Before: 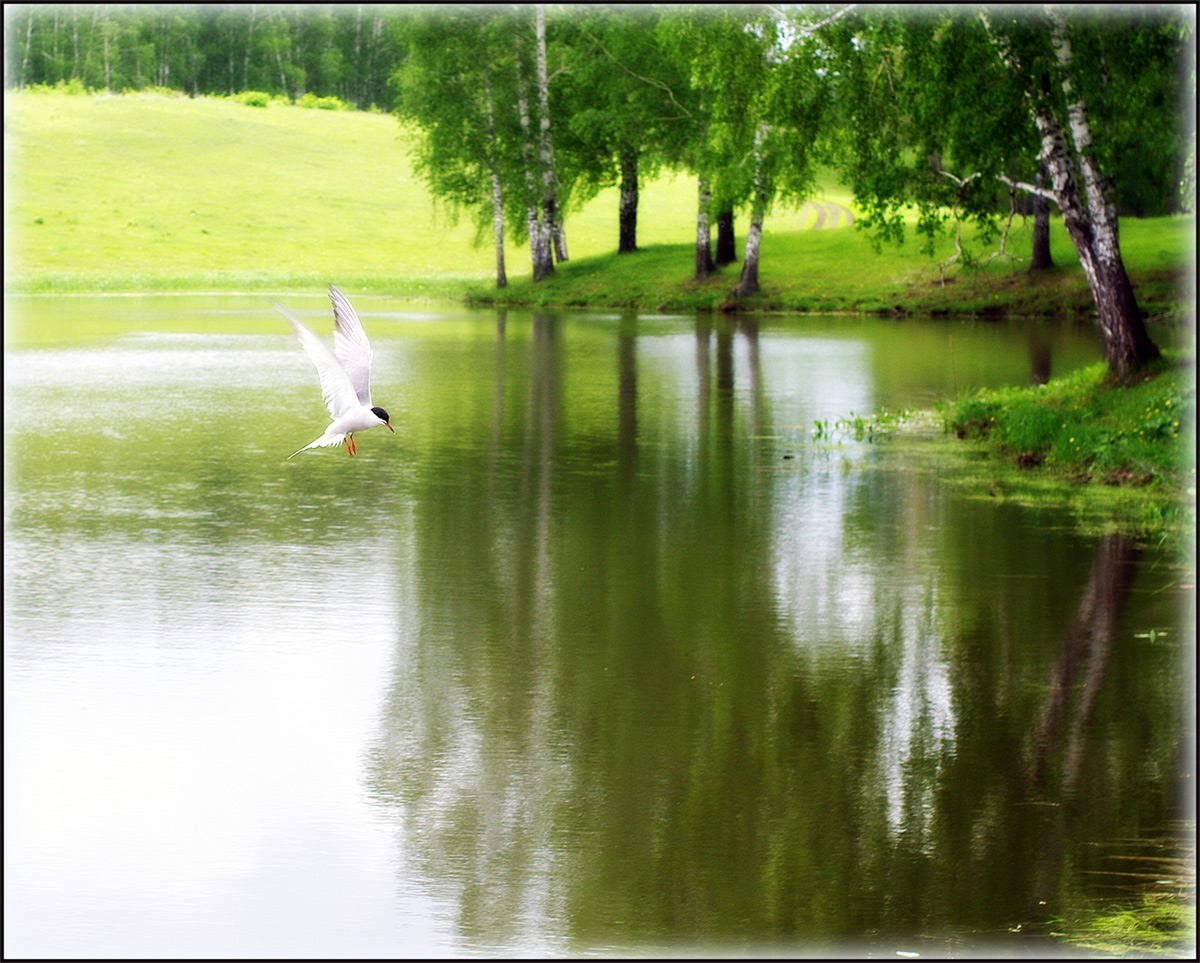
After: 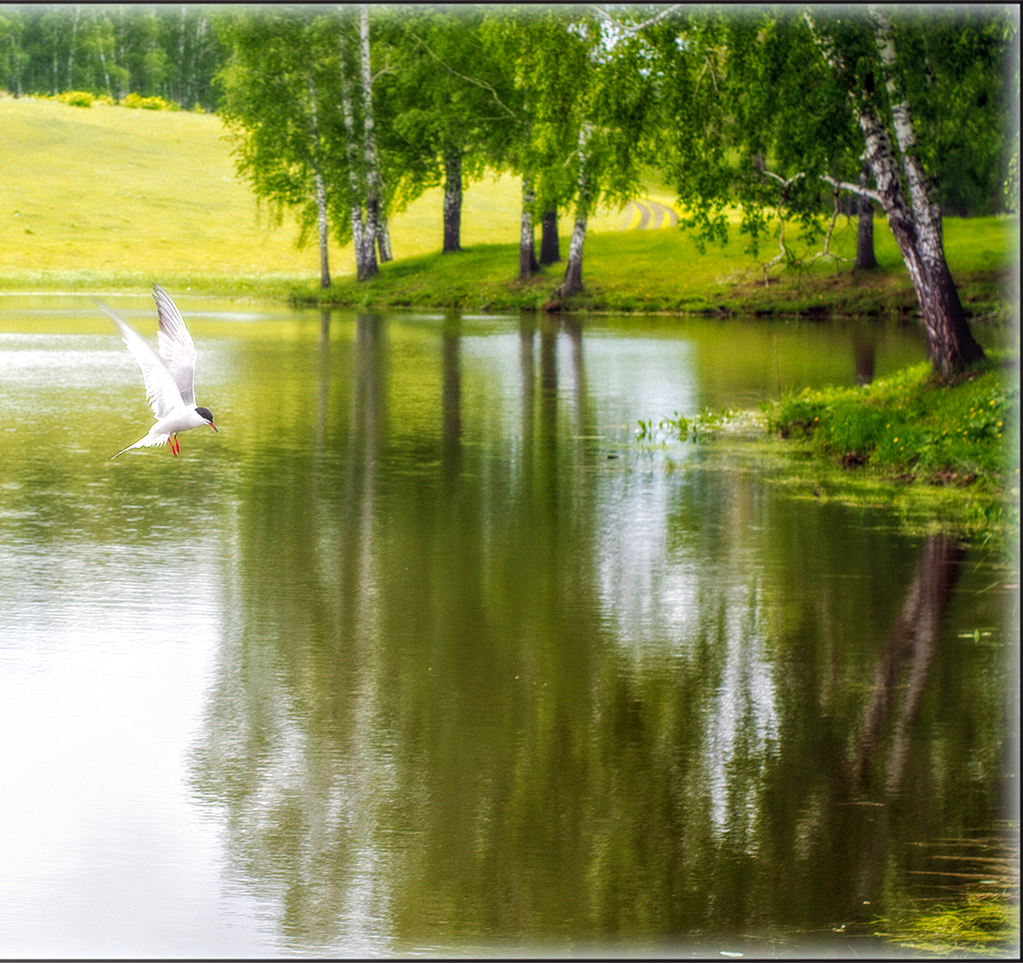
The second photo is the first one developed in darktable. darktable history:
color zones: curves: ch1 [(0.239, 0.552) (0.75, 0.5)]; ch2 [(0.25, 0.462) (0.749, 0.457)]
local contrast: highlights 67%, shadows 33%, detail 167%, midtone range 0.2
crop and rotate: left 14.697%
